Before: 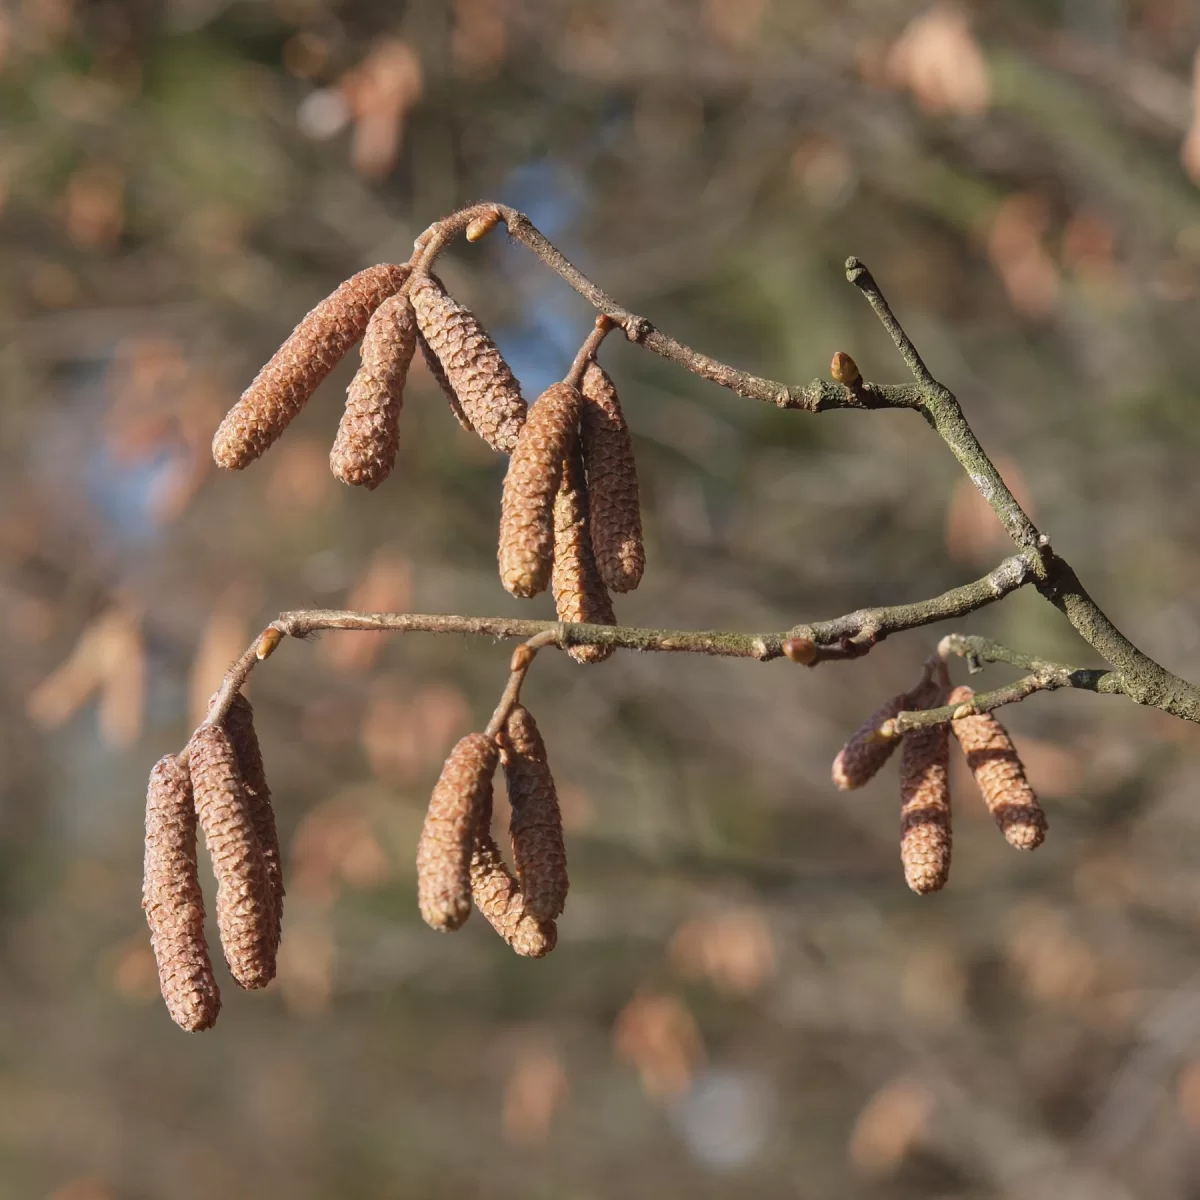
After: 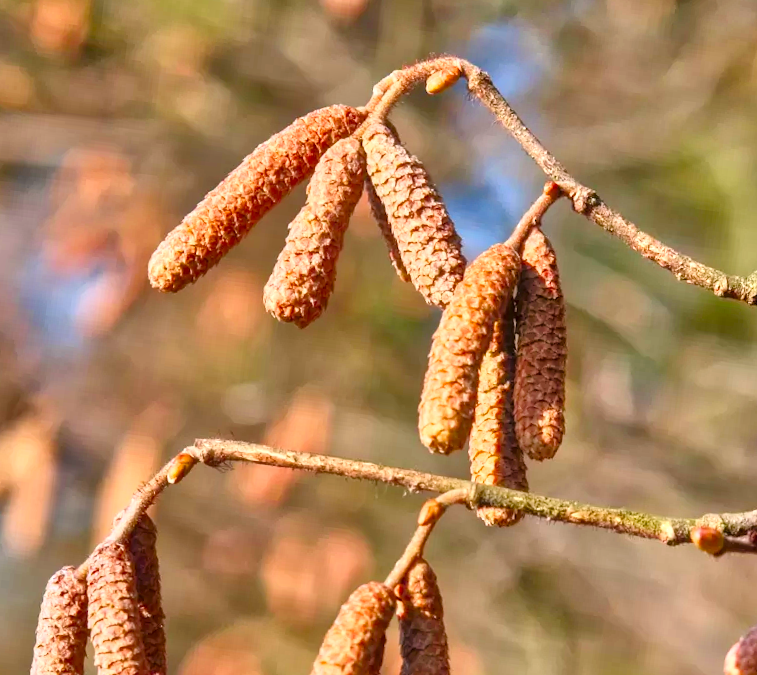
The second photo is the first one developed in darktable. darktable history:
base curve: curves: ch0 [(0, 0) (0.028, 0.03) (0.121, 0.232) (0.46, 0.748) (0.859, 0.968) (1, 1)]
color correction: highlights a* 3.48, highlights b* 1.78, saturation 1.17
local contrast: on, module defaults
tone equalizer: -7 EV 0.154 EV, -6 EV 0.562 EV, -5 EV 1.14 EV, -4 EV 1.34 EV, -3 EV 1.13 EV, -2 EV 0.6 EV, -1 EV 0.149 EV
shadows and highlights: shadows 24.22, highlights -77.55, soften with gaussian
crop and rotate: angle -6.92°, left 2.243%, top 6.91%, right 27.441%, bottom 30.461%
color balance rgb: perceptual saturation grading › global saturation 20.201%, perceptual saturation grading › highlights -19.681%, perceptual saturation grading › shadows 29.607%, global vibrance 8.385%
exposure: black level correction 0.001, compensate highlight preservation false
